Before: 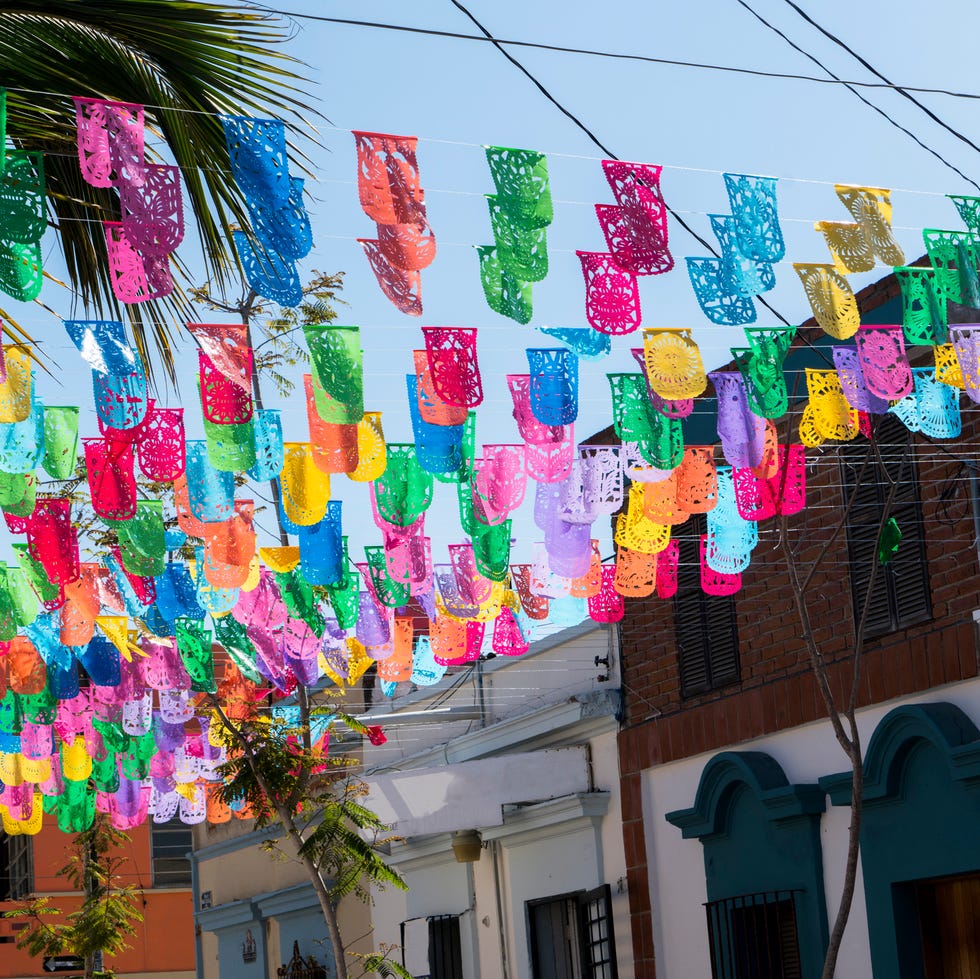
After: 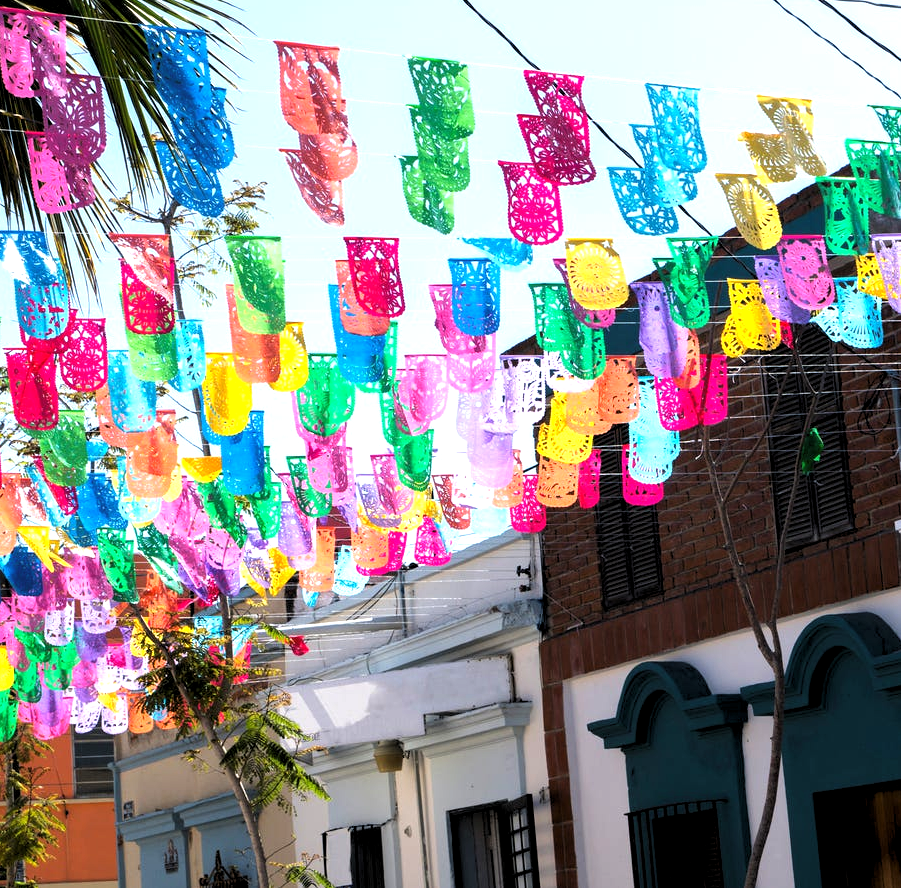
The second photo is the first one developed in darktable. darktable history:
levels: levels [0.062, 0.494, 0.925]
crop and rotate: left 8.046%, top 9.194%
exposure: exposure 0.61 EV, compensate highlight preservation false
